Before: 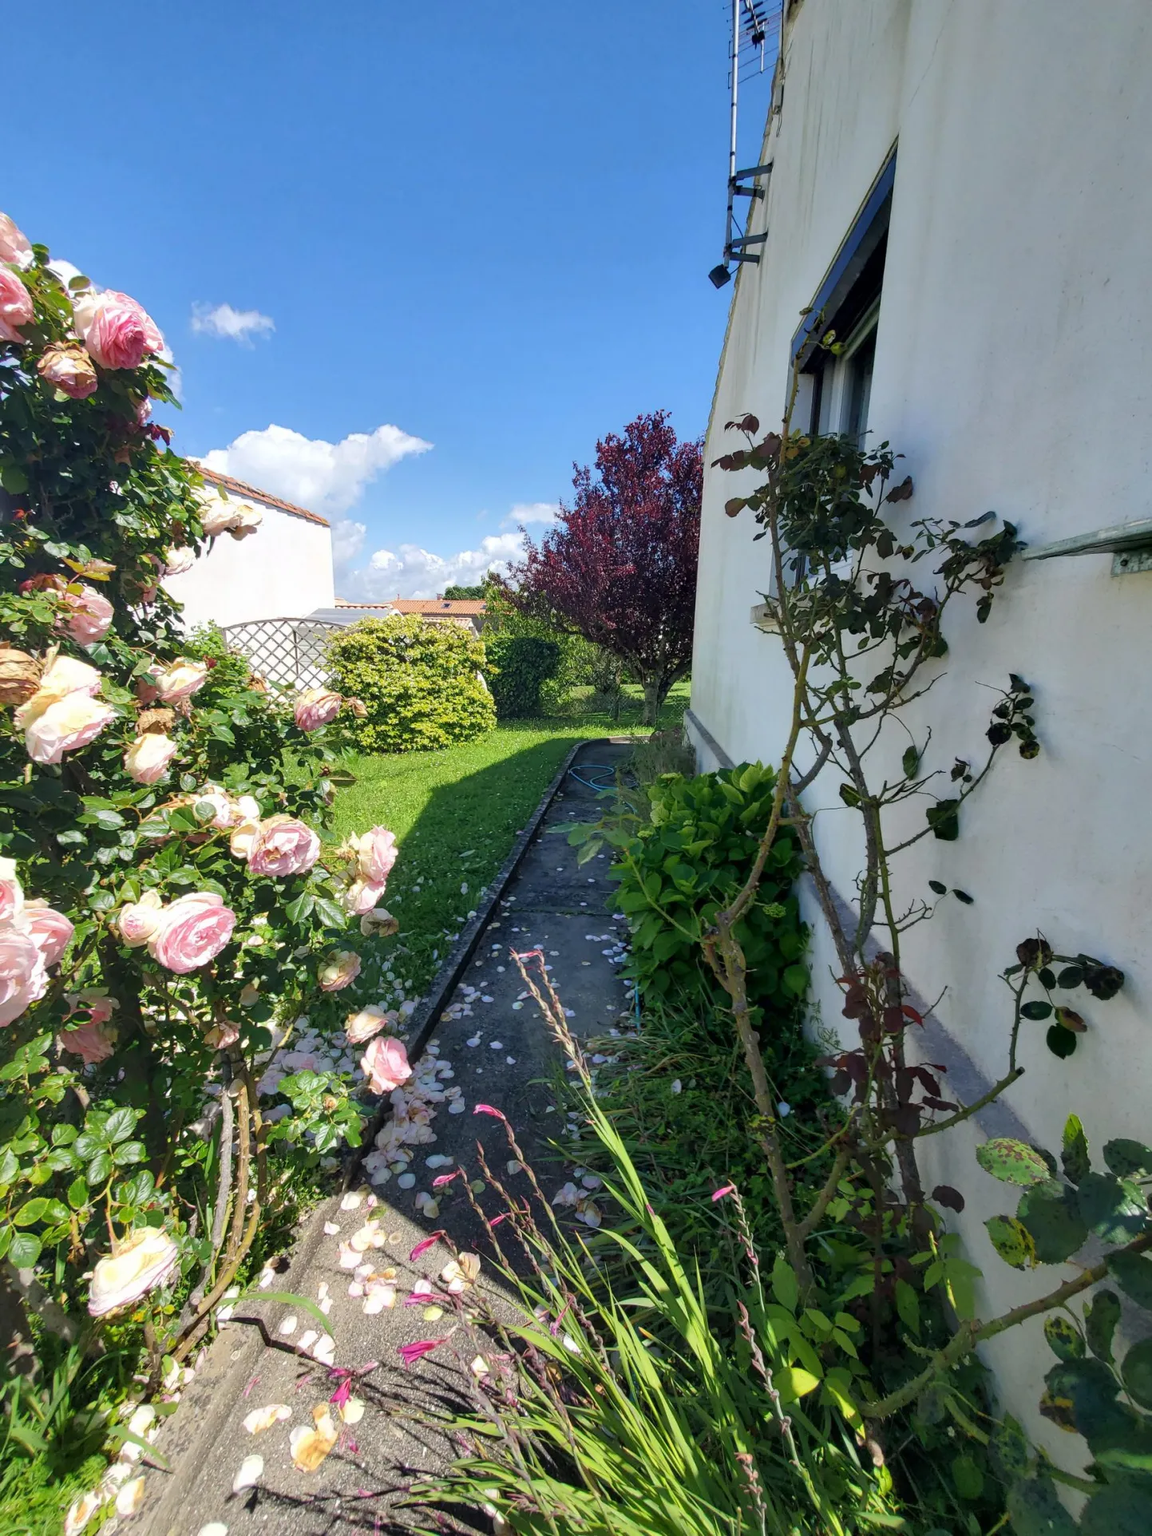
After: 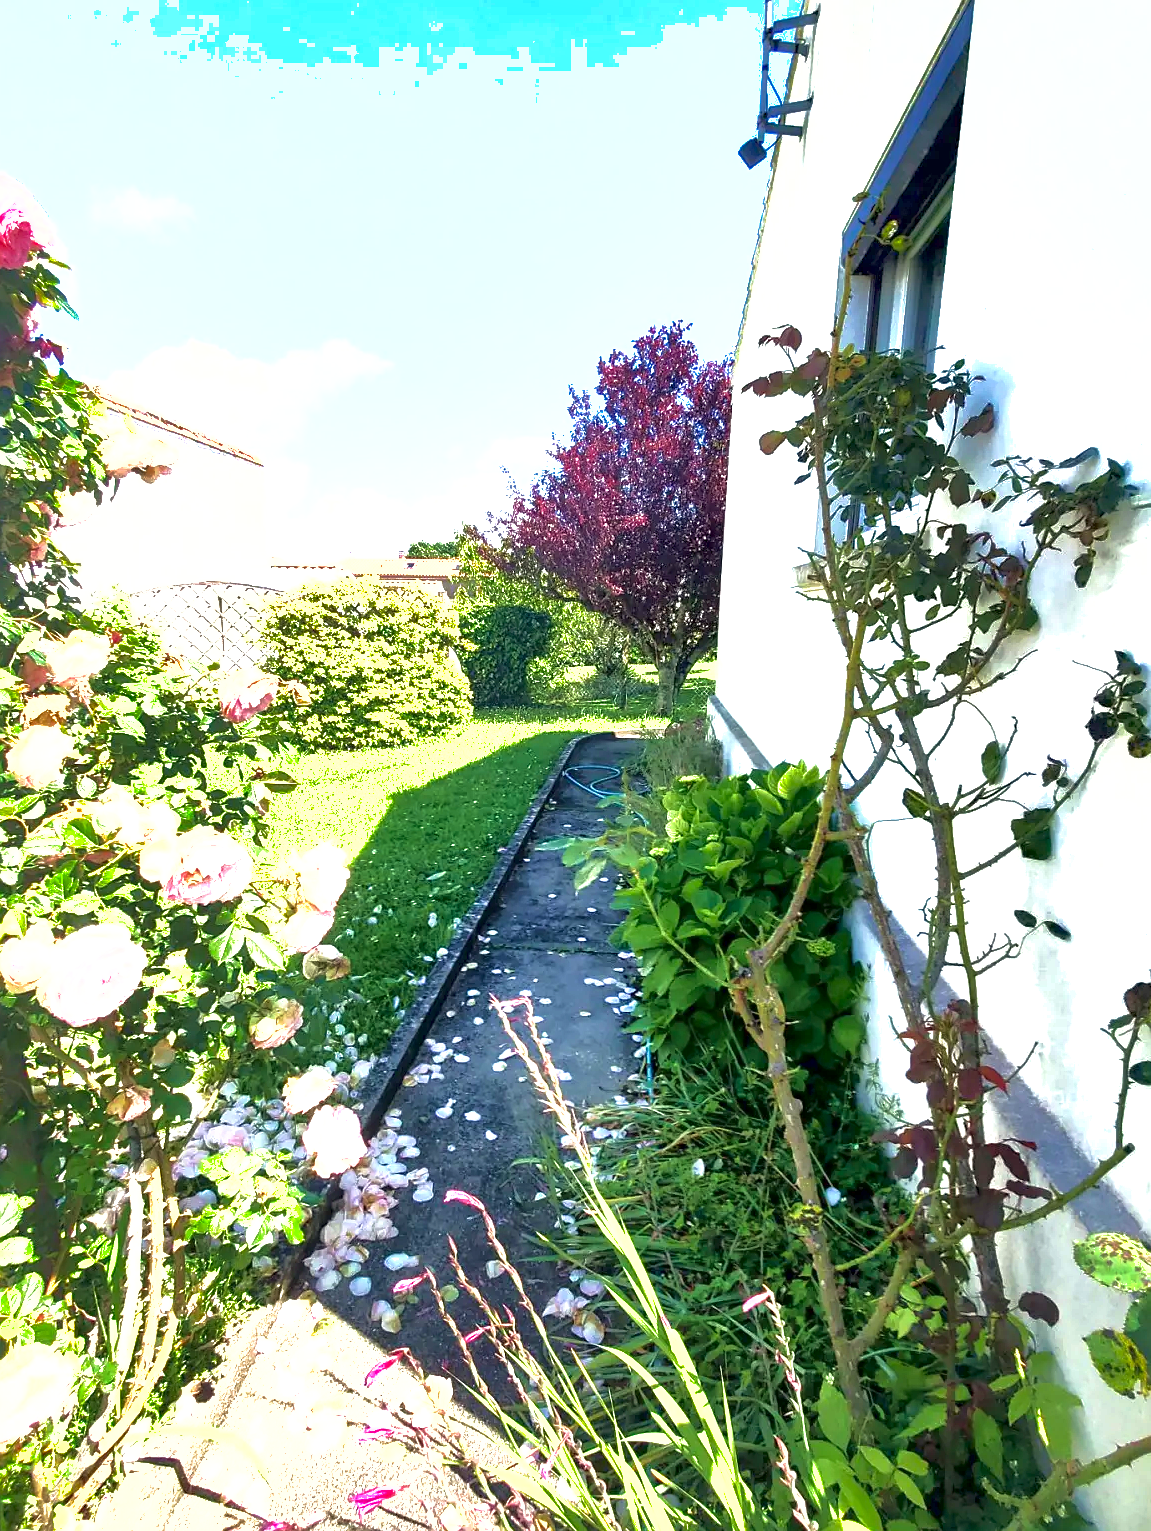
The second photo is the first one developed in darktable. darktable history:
velvia: on, module defaults
exposure: black level correction 0, exposure 1.889 EV, compensate highlight preservation false
local contrast: mode bilateral grid, contrast 100, coarseness 100, detail 165%, midtone range 0.2
color correction: highlights b* 3.04
crop and rotate: left 10.395%, top 10.081%, right 9.815%, bottom 10.302%
tone curve: curves: ch0 [(0, 0) (0.48, 0.431) (0.7, 0.609) (0.864, 0.854) (1, 1)], color space Lab, independent channels, preserve colors none
shadows and highlights: on, module defaults
sharpen: radius 1.234, amount 0.294, threshold 0.173
